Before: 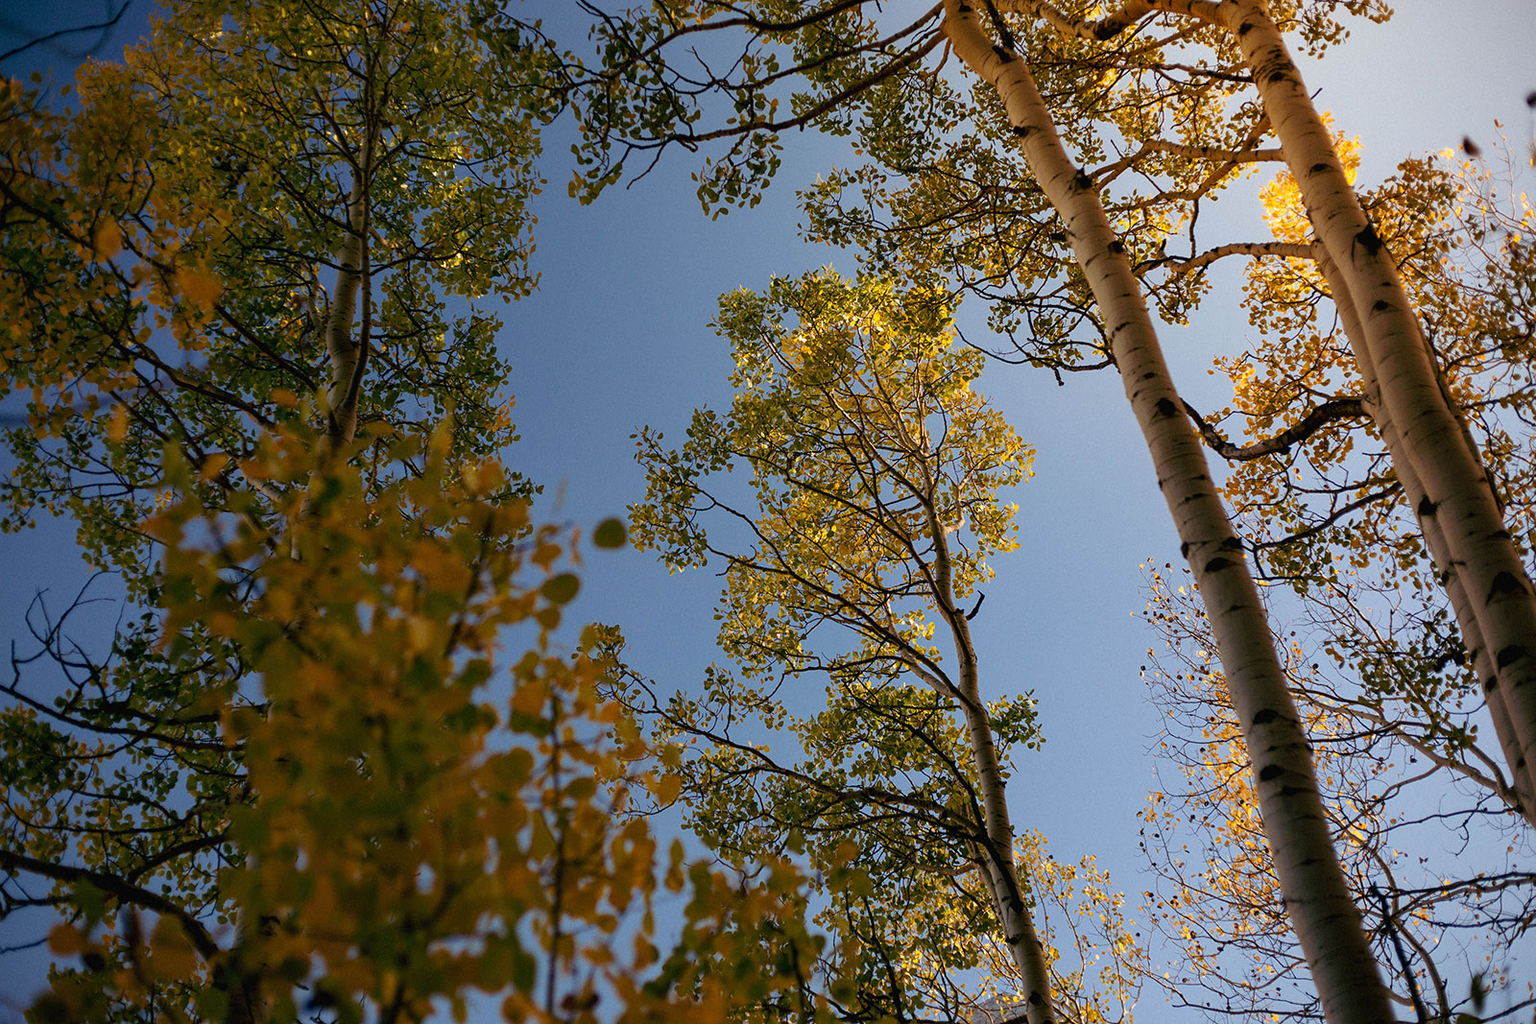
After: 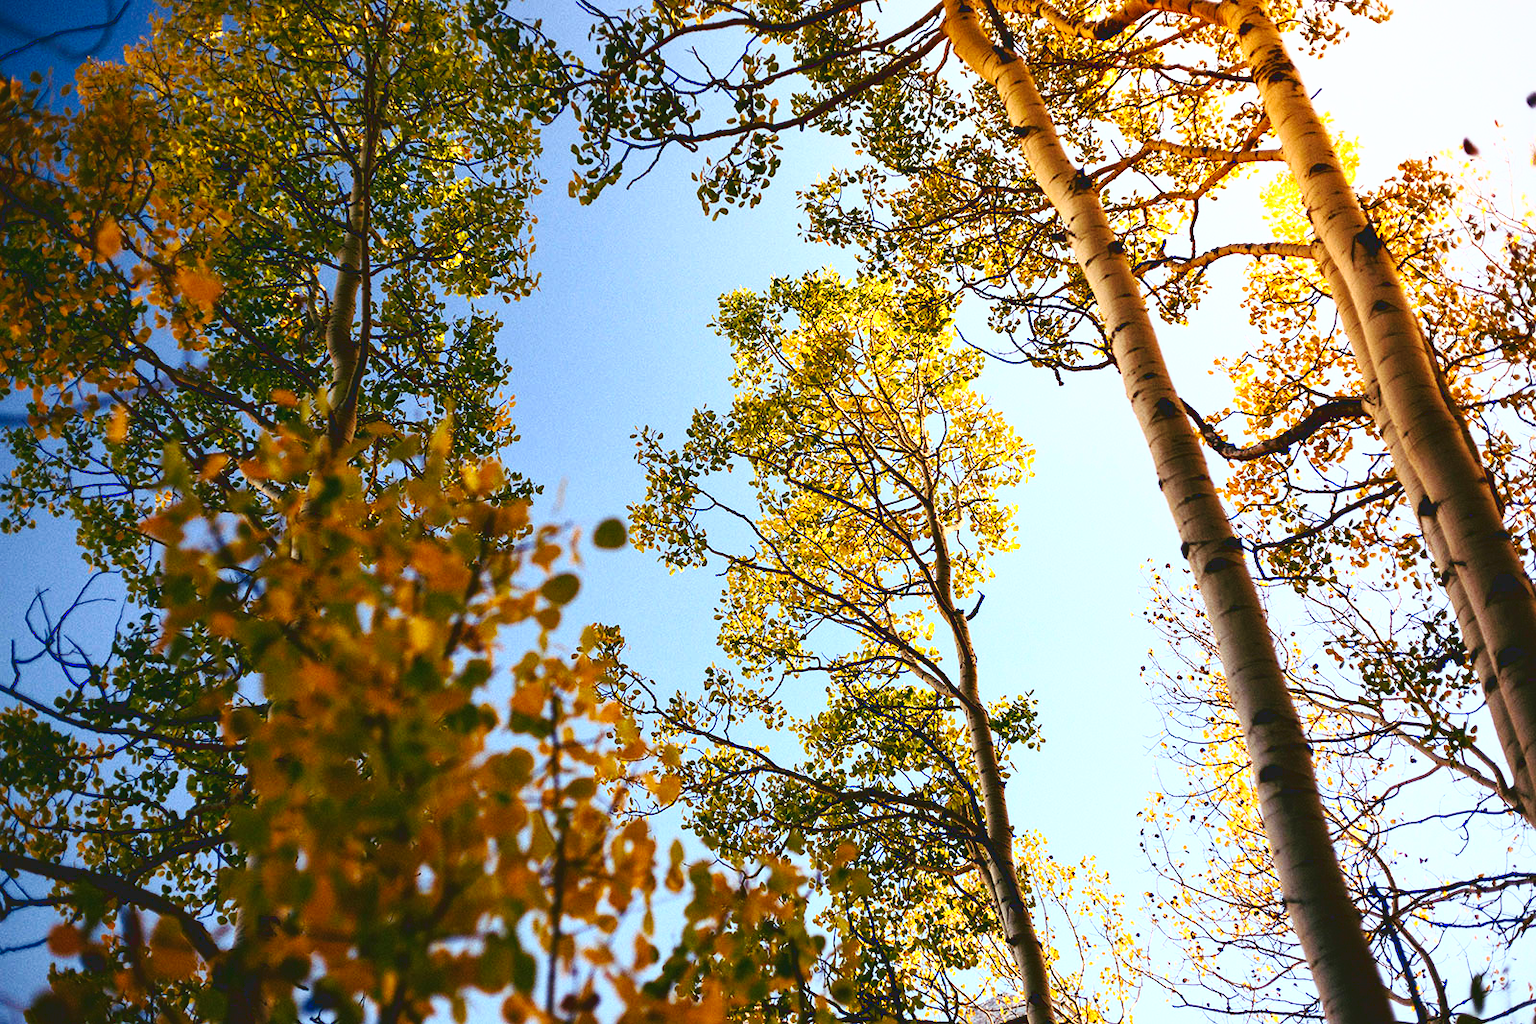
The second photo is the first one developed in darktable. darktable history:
base curve: curves: ch0 [(0, 0) (0.028, 0.03) (0.121, 0.232) (0.46, 0.748) (0.859, 0.968) (1, 1)], preserve colors none
tone curve: curves: ch0 [(0, 0) (0.003, 0.116) (0.011, 0.116) (0.025, 0.113) (0.044, 0.114) (0.069, 0.118) (0.1, 0.137) (0.136, 0.171) (0.177, 0.213) (0.224, 0.259) (0.277, 0.316) (0.335, 0.381) (0.399, 0.458) (0.468, 0.548) (0.543, 0.654) (0.623, 0.775) (0.709, 0.895) (0.801, 0.972) (0.898, 0.991) (1, 1)], color space Lab, linked channels, preserve colors none
